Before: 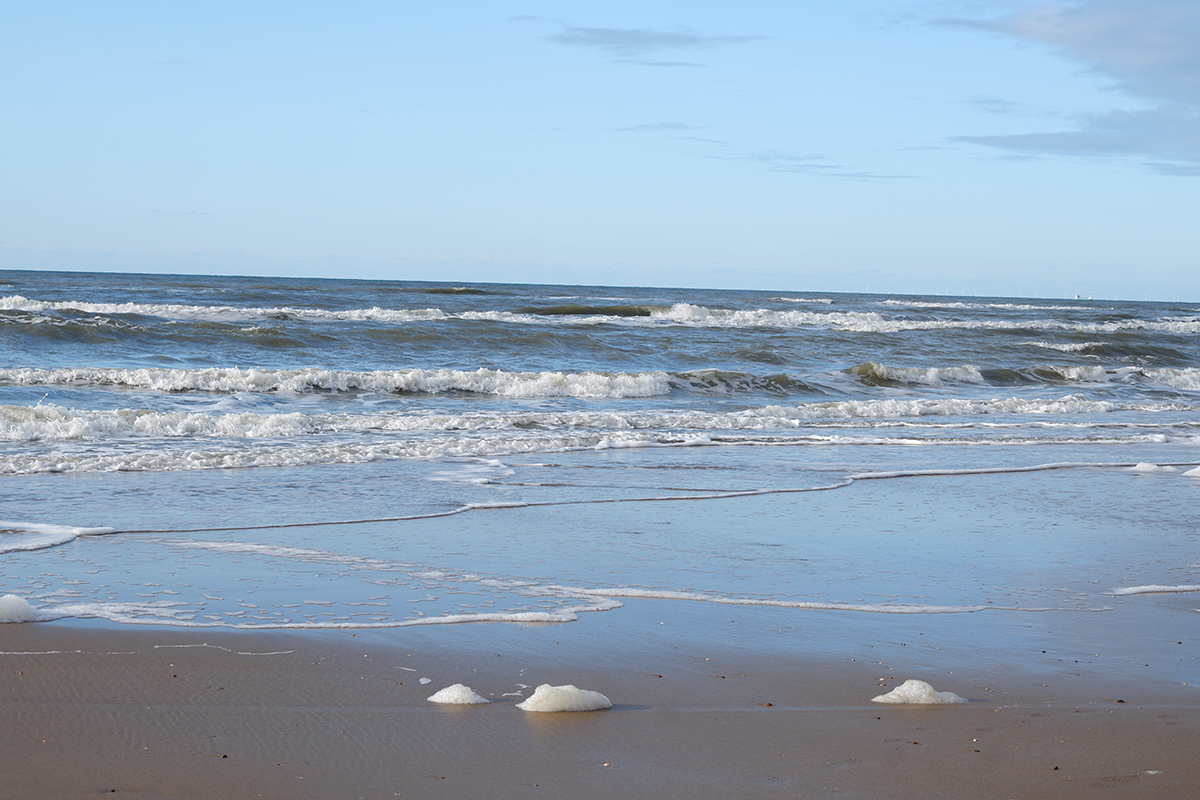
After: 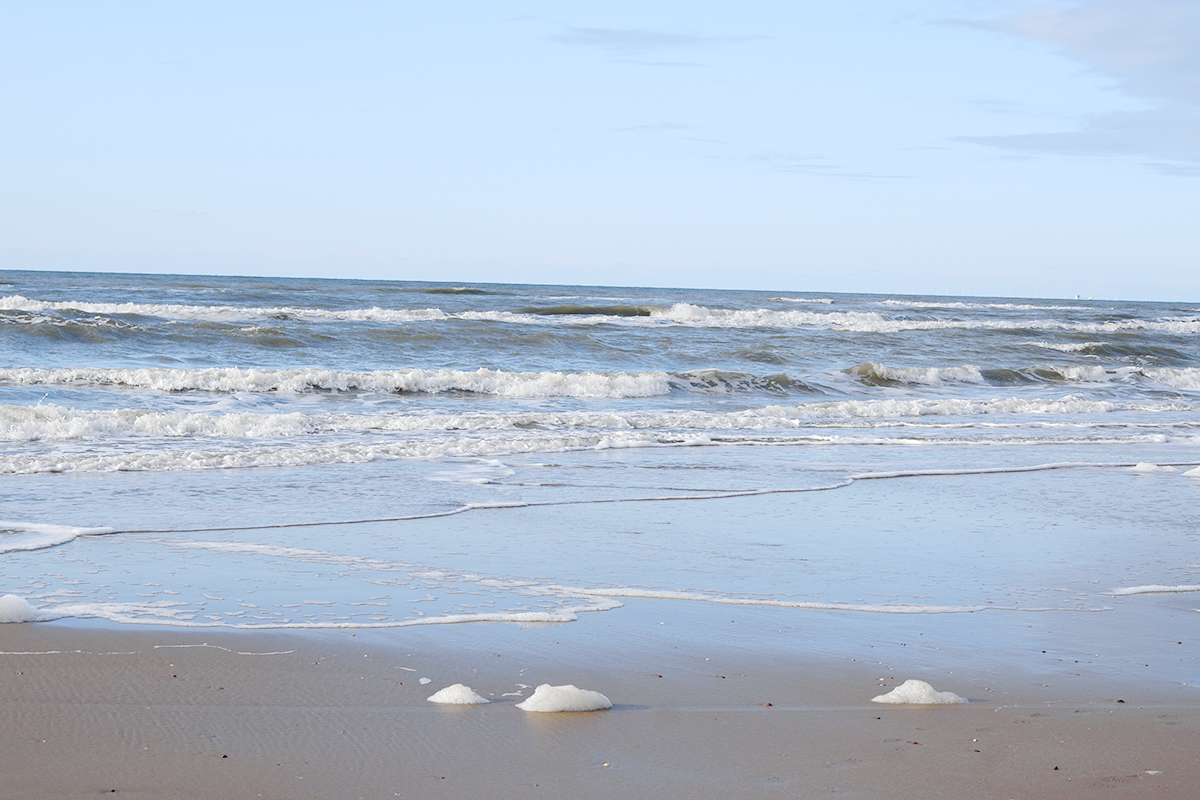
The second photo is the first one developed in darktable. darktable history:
base curve: curves: ch0 [(0, 0) (0.158, 0.273) (0.879, 0.895) (1, 1)], preserve colors none
tone curve: curves: ch0 [(0, 0.012) (0.056, 0.046) (0.218, 0.213) (0.606, 0.62) (0.82, 0.846) (1, 1)]; ch1 [(0, 0) (0.226, 0.261) (0.403, 0.437) (0.469, 0.472) (0.495, 0.499) (0.508, 0.503) (0.545, 0.555) (0.59, 0.598) (0.686, 0.728) (1, 1)]; ch2 [(0, 0) (0.269, 0.299) (0.459, 0.45) (0.498, 0.499) (0.523, 0.512) (0.568, 0.558) (0.634, 0.617) (0.698, 0.677) (0.806, 0.769) (1, 1)], color space Lab, independent channels, preserve colors none
